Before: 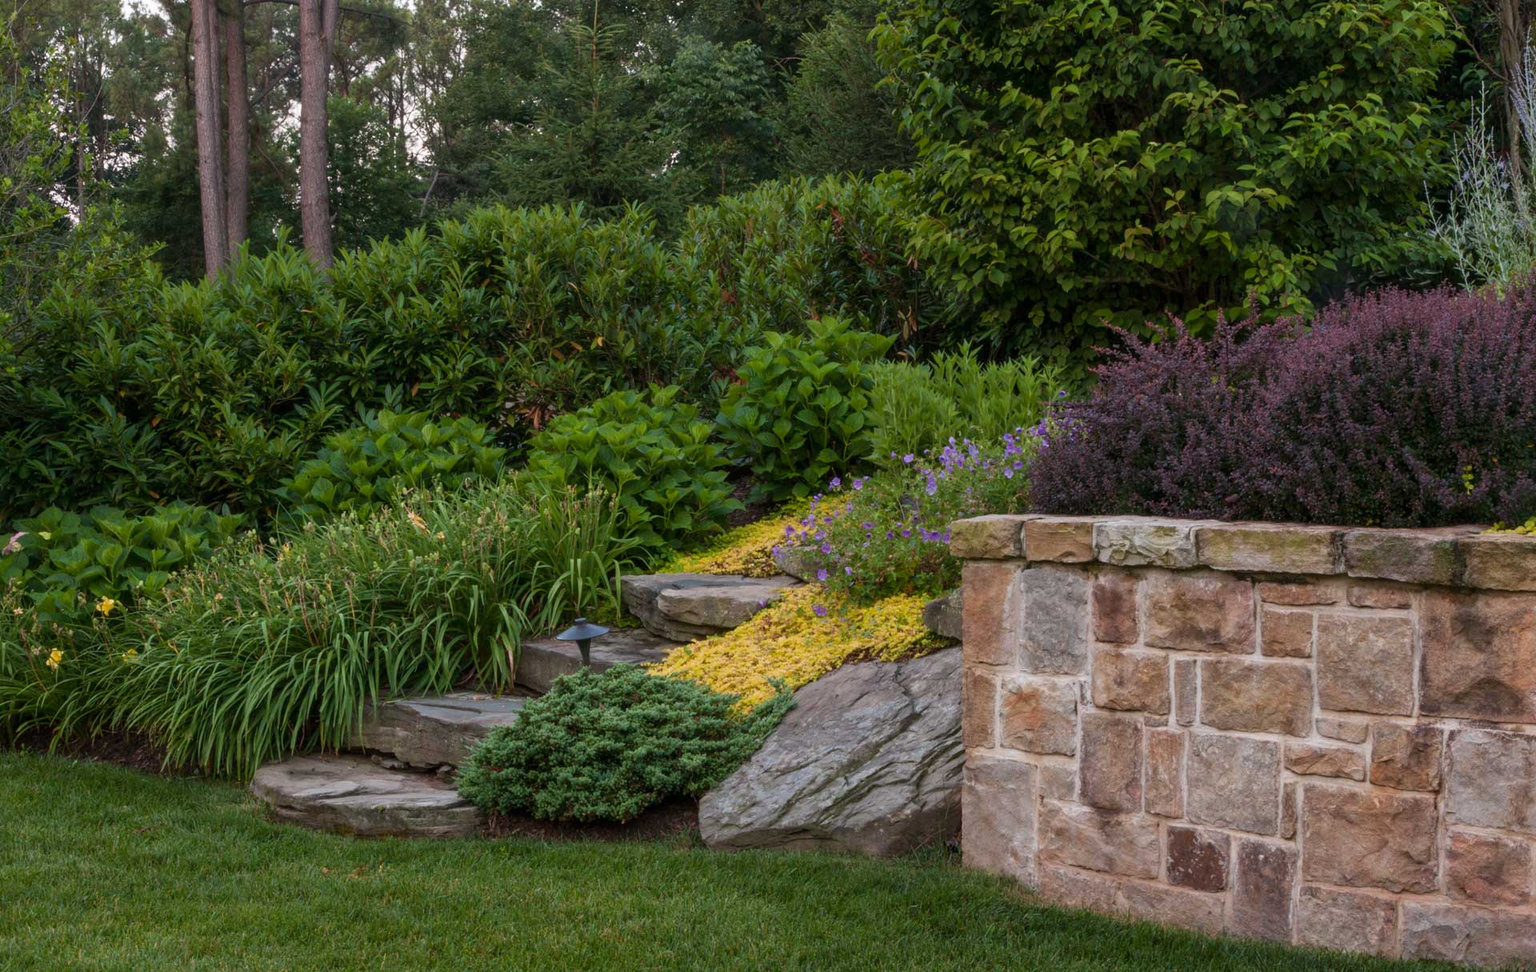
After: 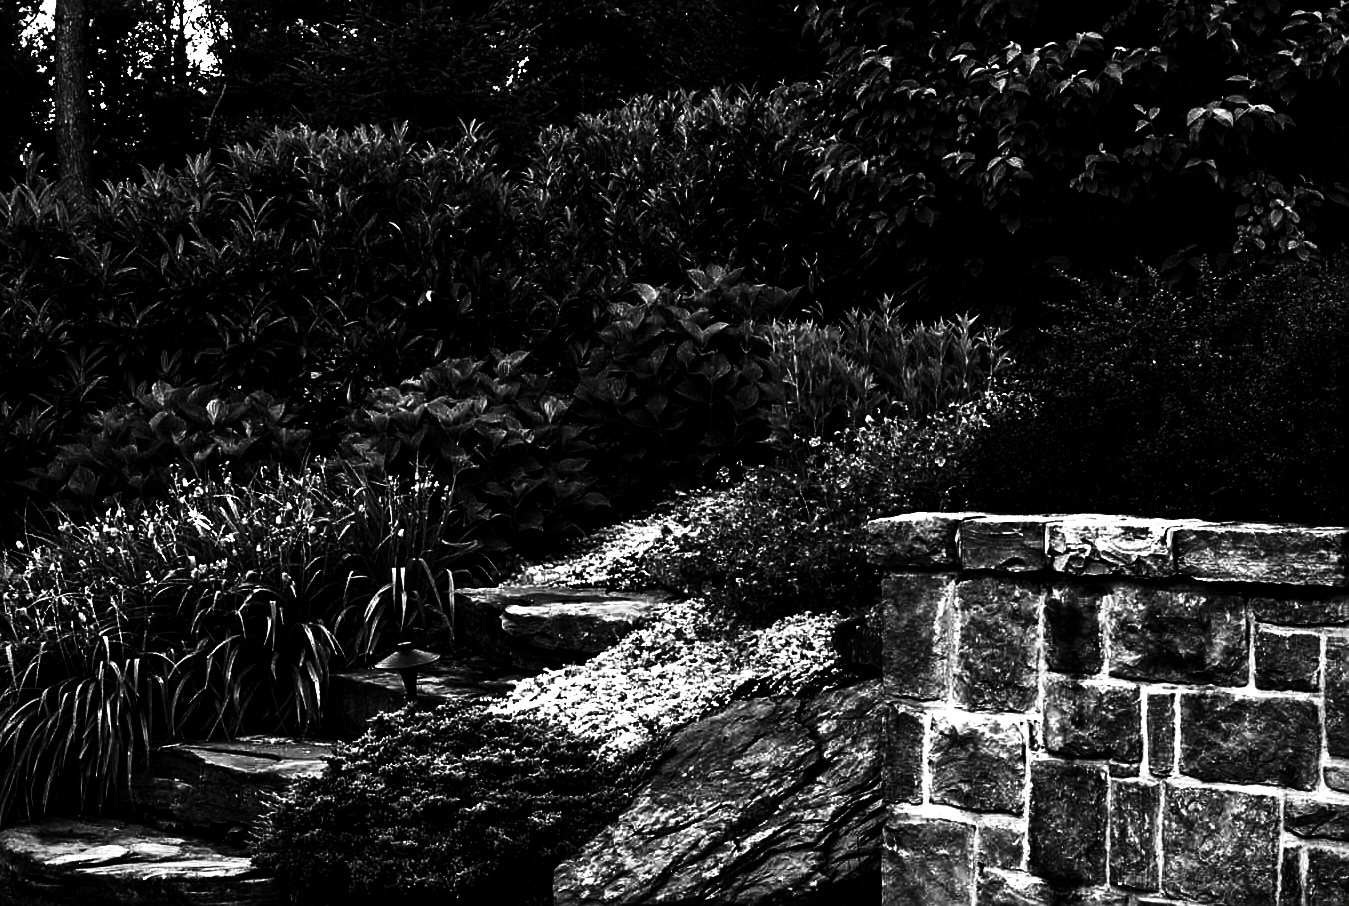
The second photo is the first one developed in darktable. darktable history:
exposure: exposure 0.775 EV, compensate highlight preservation false
crop and rotate: left 16.741%, top 10.813%, right 12.982%, bottom 14.567%
contrast brightness saturation: contrast 0.019, brightness -0.981, saturation -0.999
contrast equalizer: y [[0.6 ×6], [0.55 ×6], [0 ×6], [0 ×6], [0 ×6]]
sharpen: on, module defaults
vignetting: brightness -0.442, saturation -0.687
tone curve: curves: ch0 [(0, 0) (0.042, 0.01) (0.223, 0.123) (0.59, 0.574) (0.802, 0.868) (1, 1)], color space Lab, independent channels, preserve colors none
